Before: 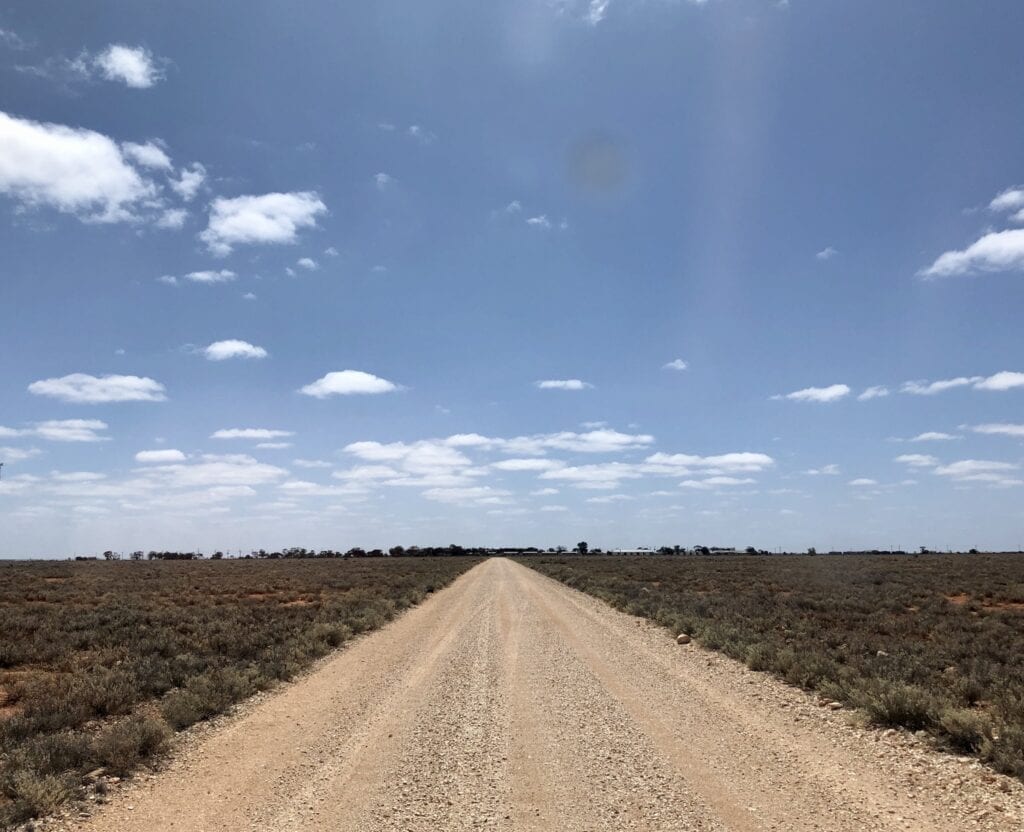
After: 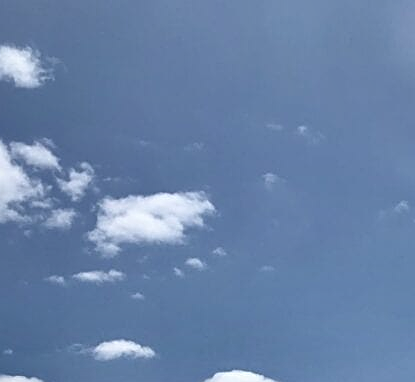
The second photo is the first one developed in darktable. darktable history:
shadows and highlights: shadows 20.82, highlights -81.74, soften with gaussian
sharpen: amount 0.491
crop and rotate: left 11.017%, top 0.096%, right 48.381%, bottom 53.964%
